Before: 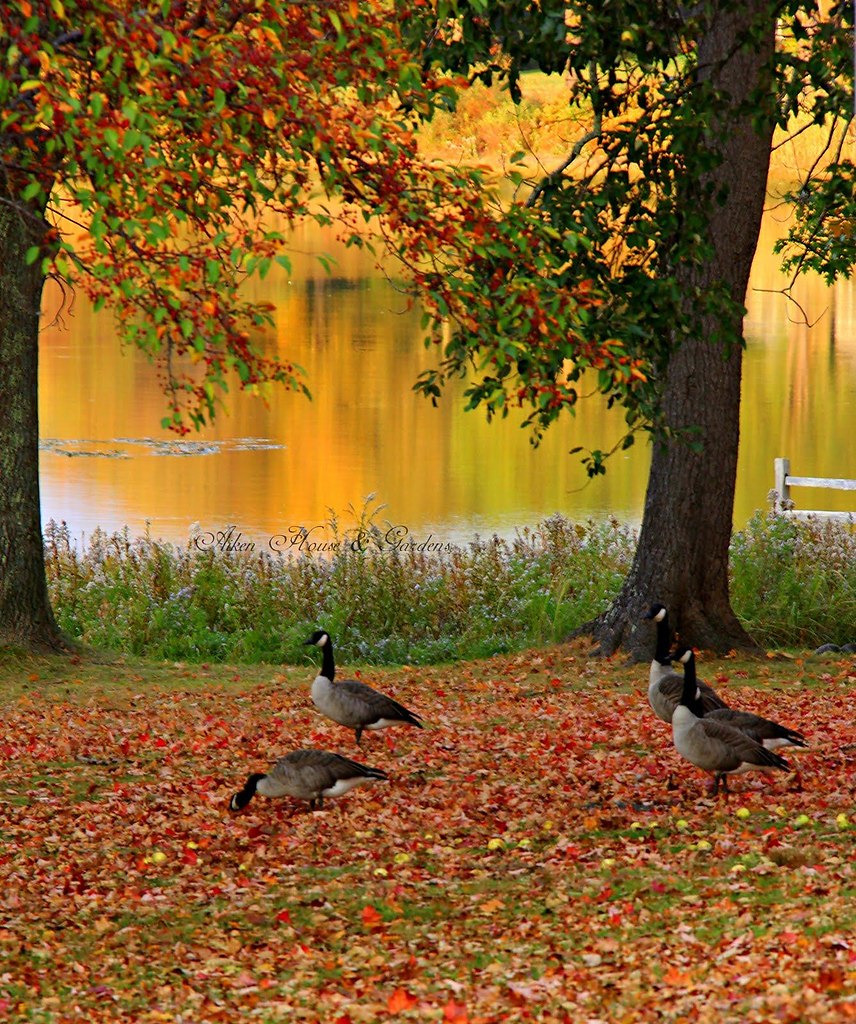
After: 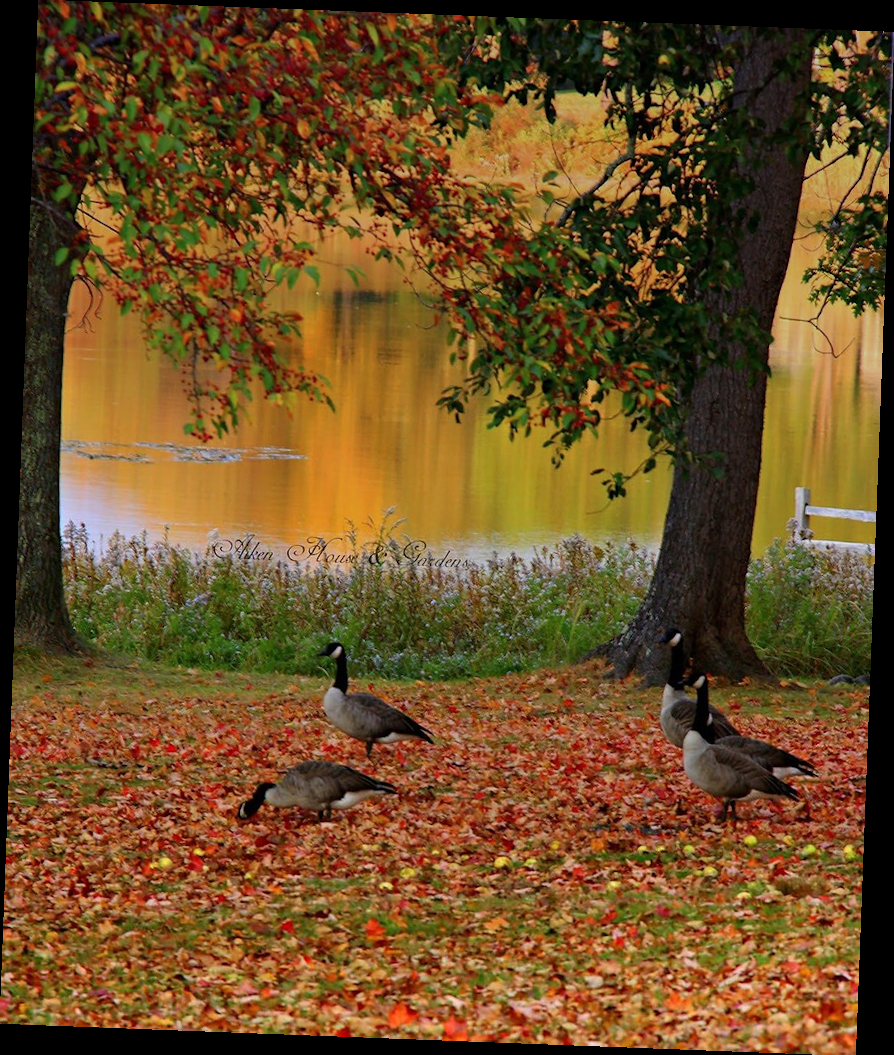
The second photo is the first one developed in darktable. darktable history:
rotate and perspective: rotation 2.17°, automatic cropping off
graduated density: hue 238.83°, saturation 50%
